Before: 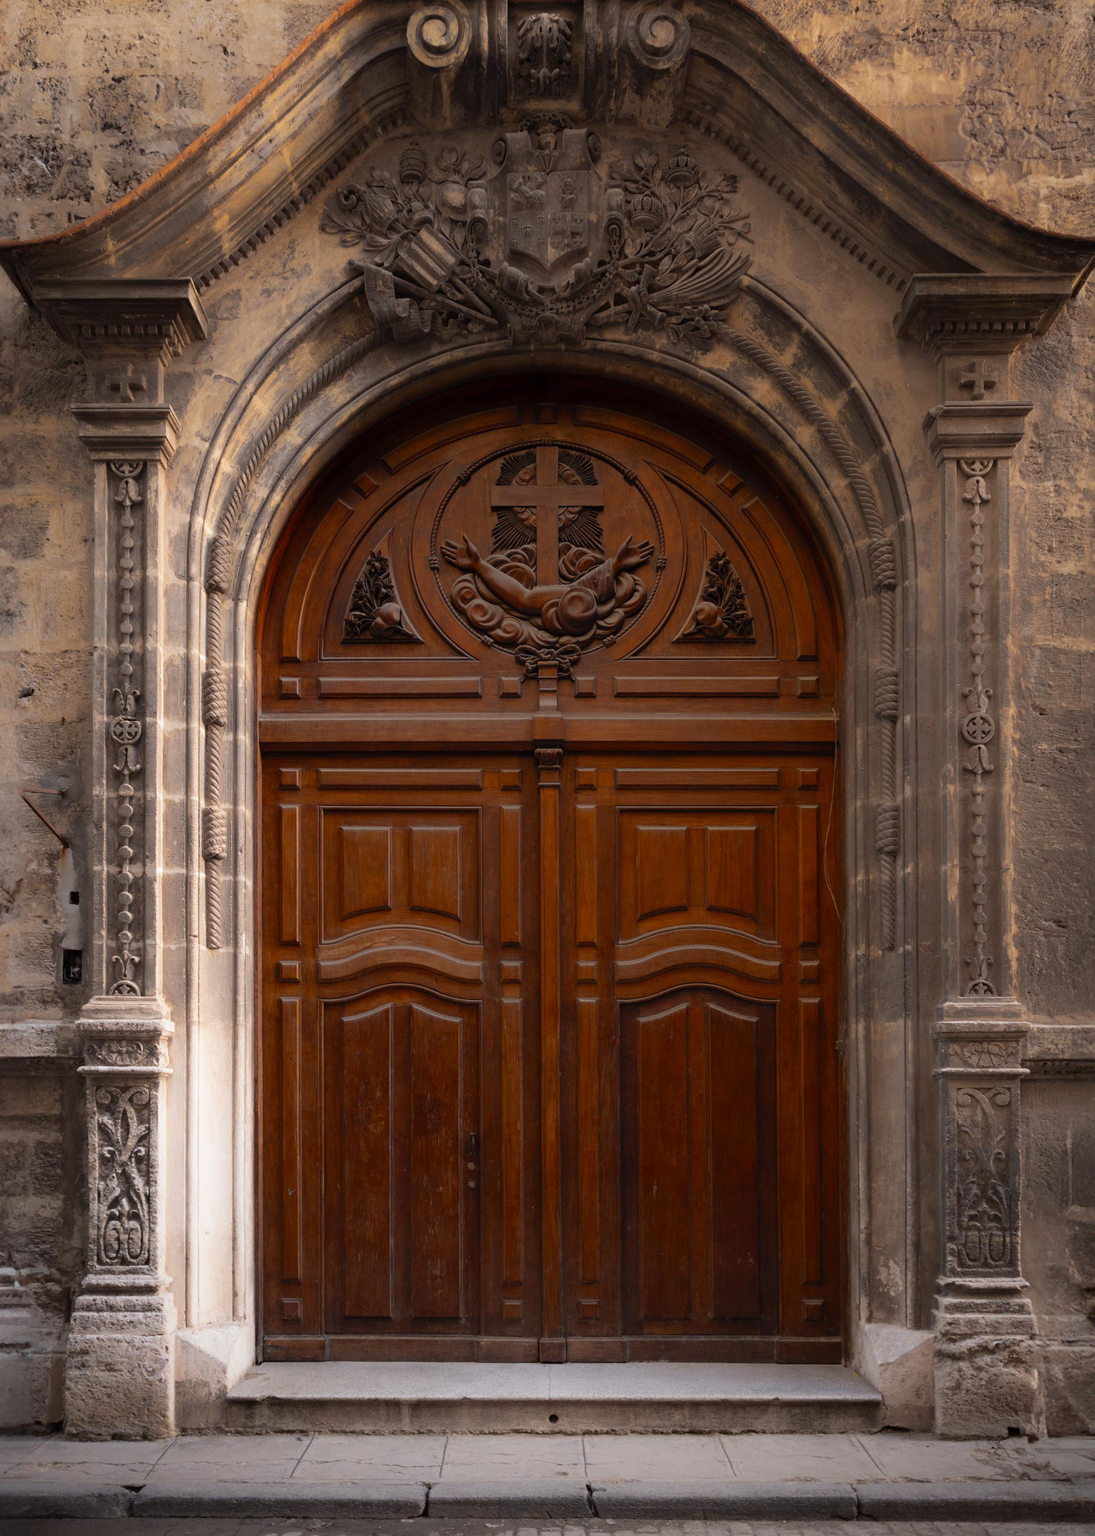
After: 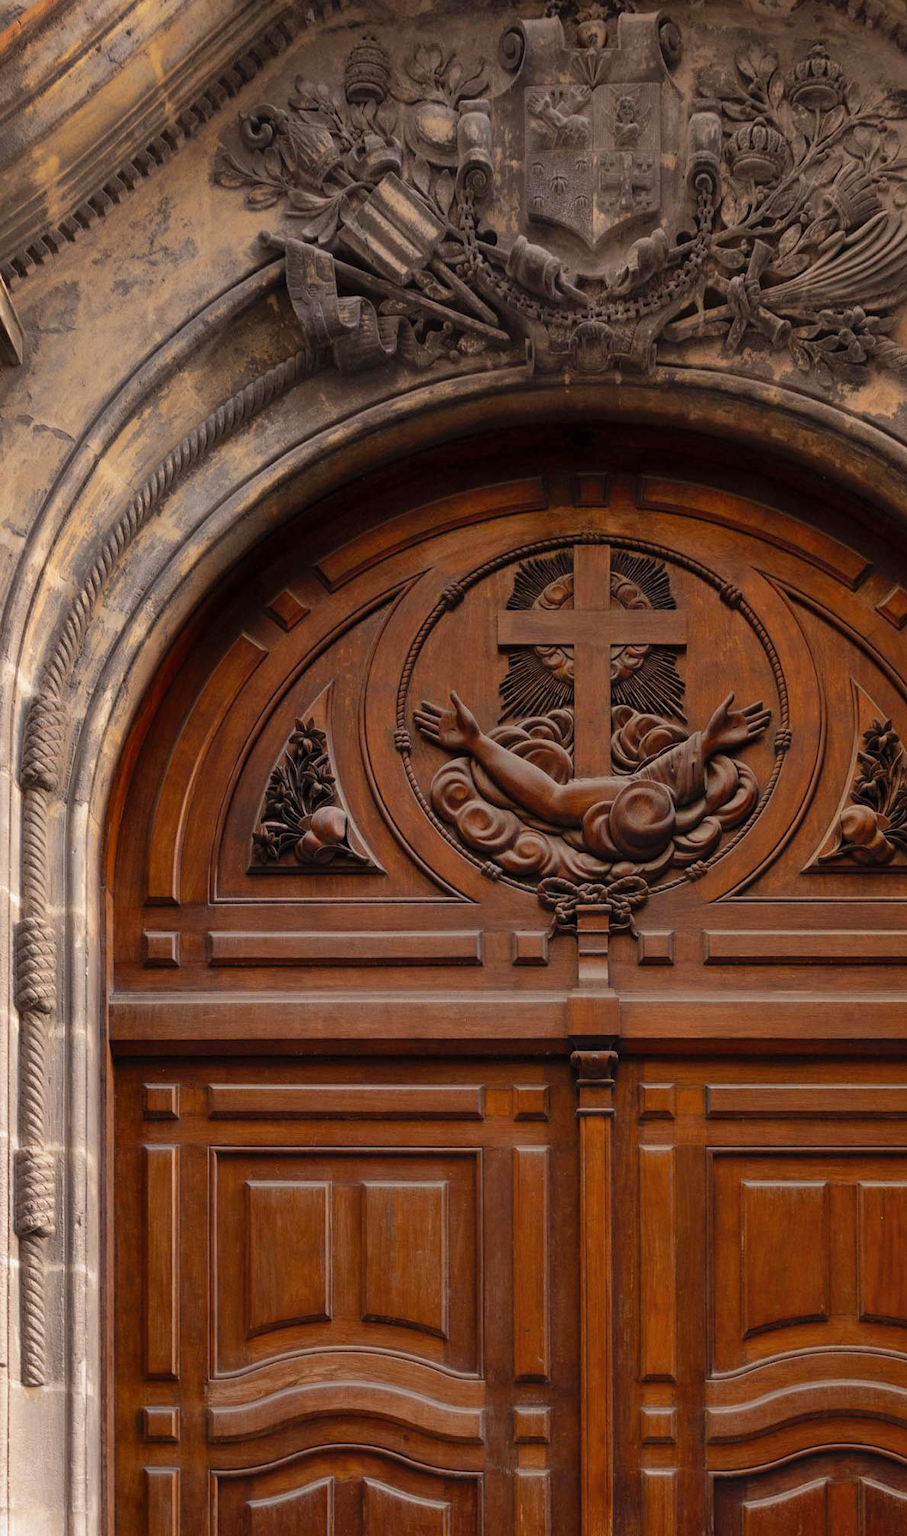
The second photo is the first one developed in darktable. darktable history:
crop: left 17.74%, top 7.926%, right 32.799%, bottom 32.37%
shadows and highlights: low approximation 0.01, soften with gaussian
